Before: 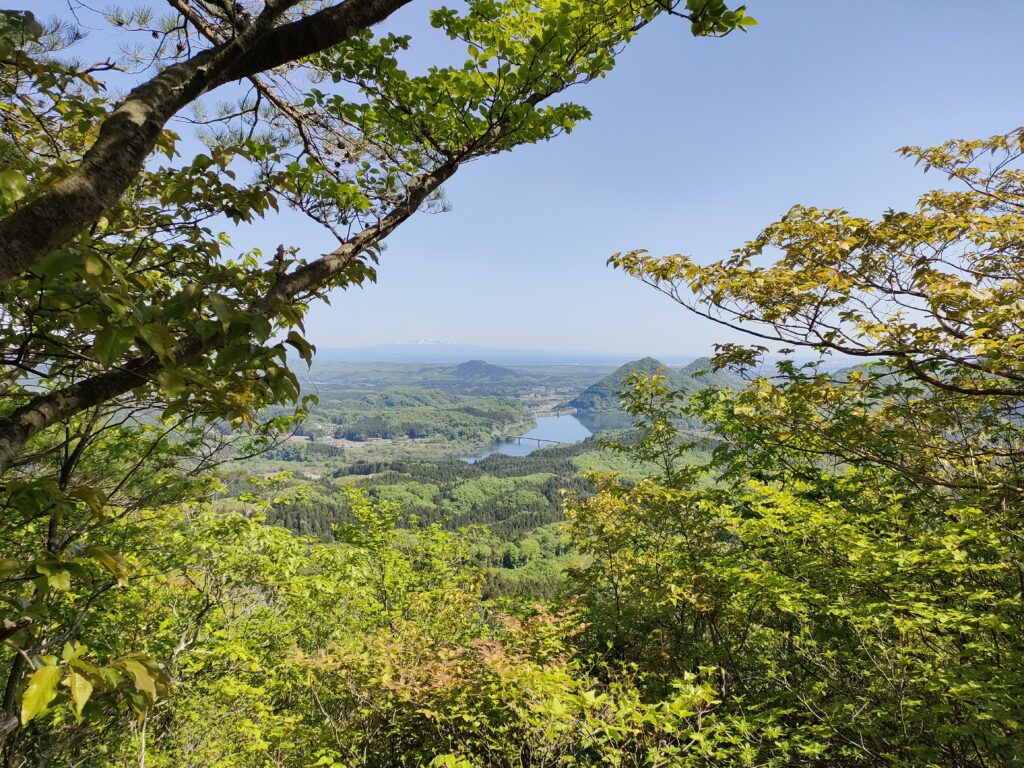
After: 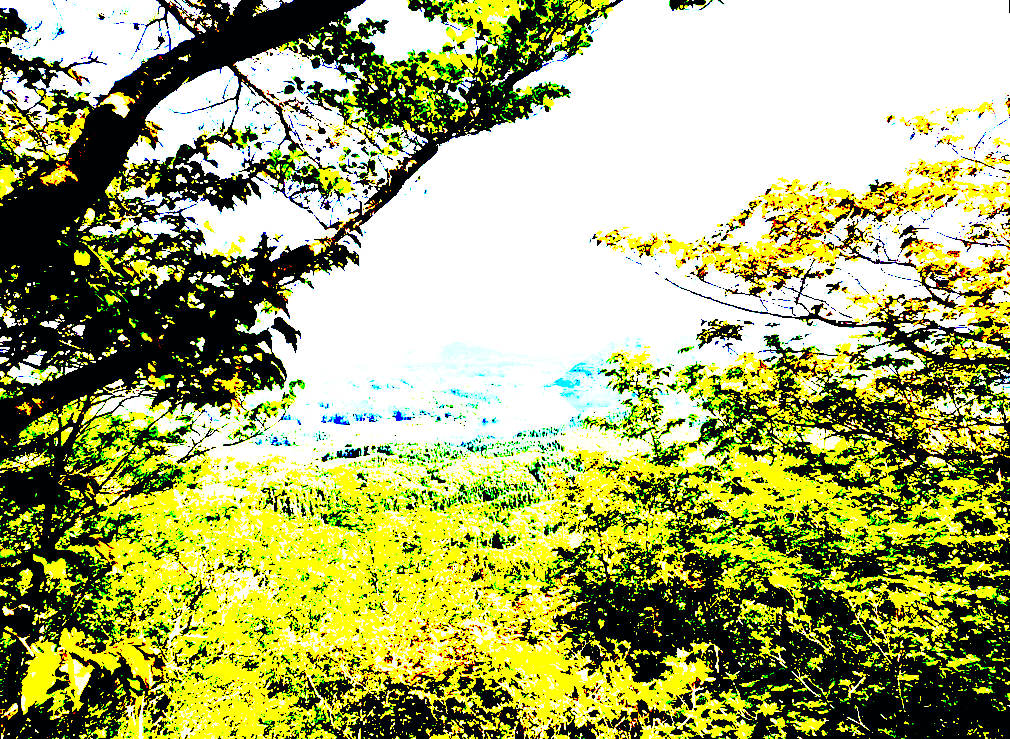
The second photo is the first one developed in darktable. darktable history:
base curve: curves: ch0 [(0, 0) (0.028, 0.03) (0.121, 0.232) (0.46, 0.748) (0.859, 0.968) (1, 1)], preserve colors none
contrast brightness saturation: contrast 0.19, brightness -0.11, saturation 0.21
rotate and perspective: rotation -1.32°, lens shift (horizontal) -0.031, crop left 0.015, crop right 0.985, crop top 0.047, crop bottom 0.982
color zones: curves: ch0 [(0, 0.5) (0.143, 0.5) (0.286, 0.5) (0.429, 0.495) (0.571, 0.437) (0.714, 0.44) (0.857, 0.496) (1, 0.5)]
exposure: black level correction 0.1, exposure 3 EV, compensate highlight preservation false
tone curve: curves: ch0 [(0, 0) (0.033, 0.016) (0.171, 0.127) (0.33, 0.331) (0.432, 0.475) (0.601, 0.665) (0.843, 0.876) (1, 1)]; ch1 [(0, 0) (0.339, 0.349) (0.445, 0.42) (0.476, 0.47) (0.501, 0.499) (0.516, 0.525) (0.548, 0.563) (0.584, 0.633) (0.728, 0.746) (1, 1)]; ch2 [(0, 0) (0.327, 0.324) (0.417, 0.44) (0.46, 0.453) (0.502, 0.498) (0.517, 0.524) (0.53, 0.554) (0.579, 0.599) (0.745, 0.704) (1, 1)], color space Lab, independent channels, preserve colors none
